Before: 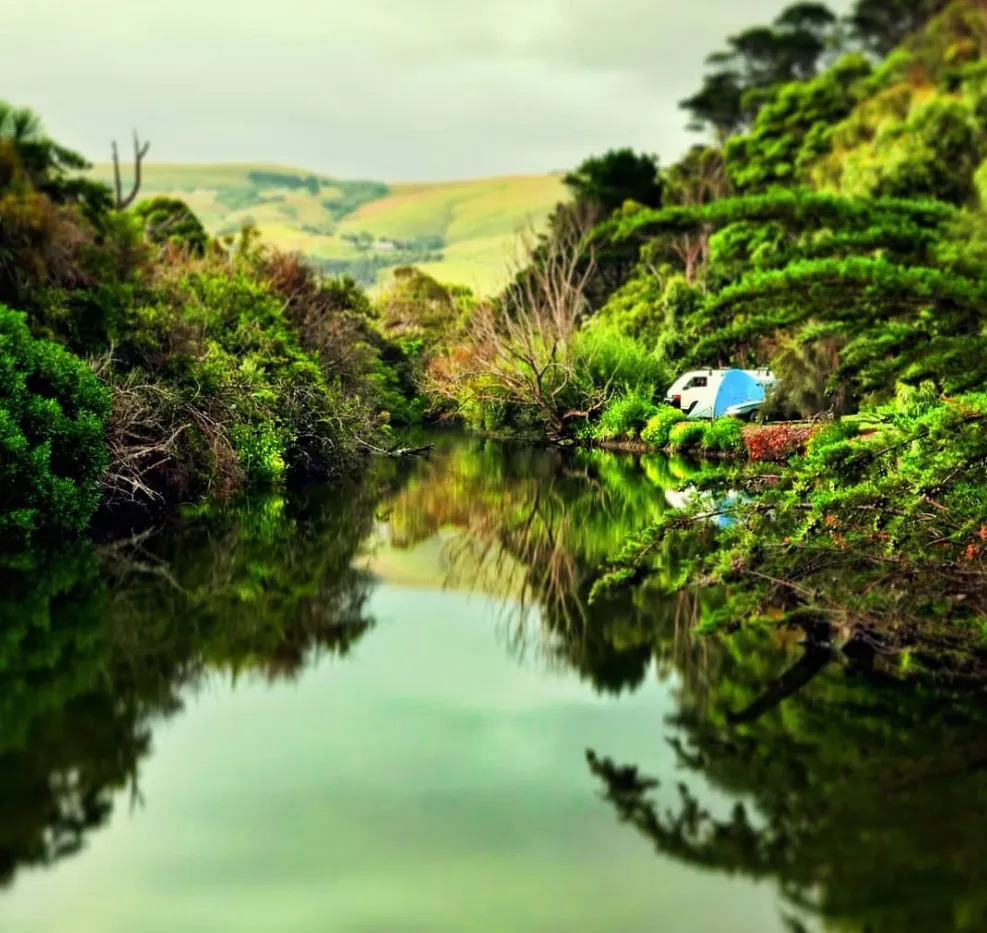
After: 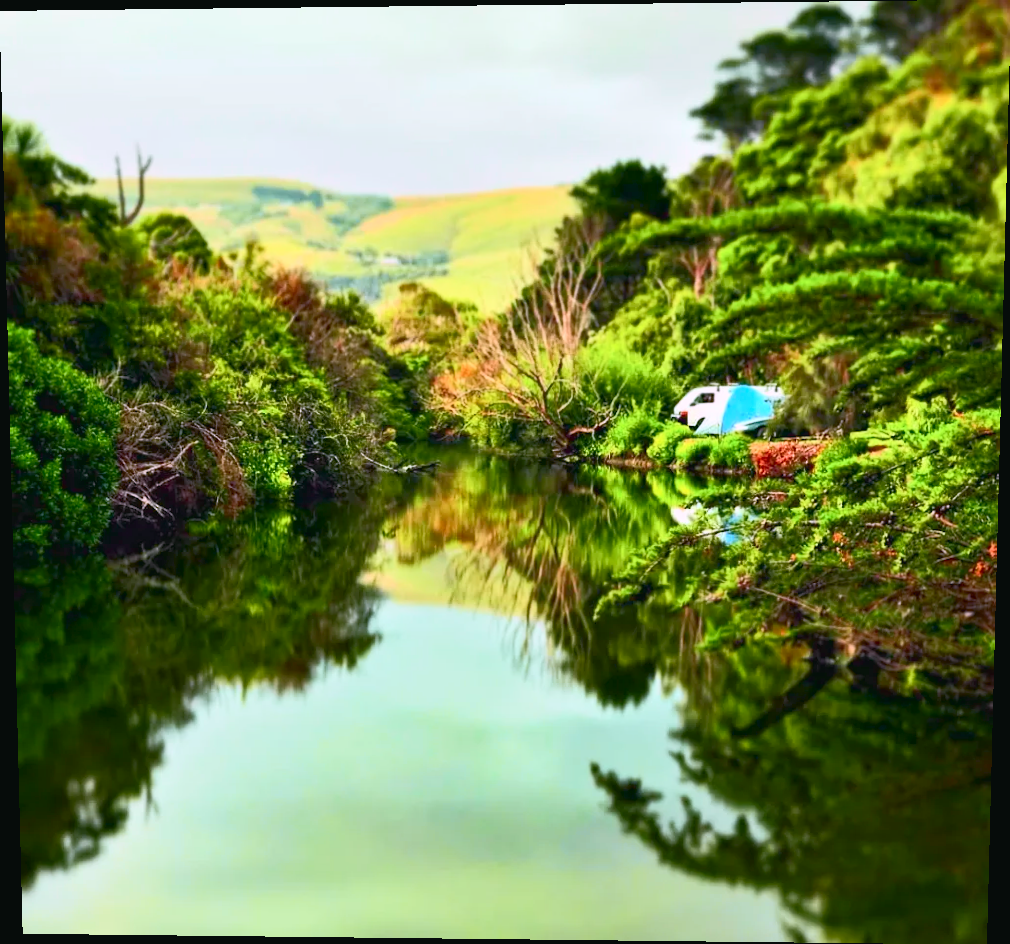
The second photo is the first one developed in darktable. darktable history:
rotate and perspective: lens shift (vertical) 0.048, lens shift (horizontal) -0.024, automatic cropping off
tone curve: curves: ch0 [(0, 0.028) (0.037, 0.05) (0.123, 0.108) (0.19, 0.164) (0.269, 0.247) (0.475, 0.533) (0.595, 0.695) (0.718, 0.823) (0.855, 0.913) (1, 0.982)]; ch1 [(0, 0) (0.243, 0.245) (0.427, 0.41) (0.493, 0.481) (0.505, 0.502) (0.536, 0.545) (0.56, 0.582) (0.611, 0.644) (0.769, 0.807) (1, 1)]; ch2 [(0, 0) (0.249, 0.216) (0.349, 0.321) (0.424, 0.442) (0.476, 0.483) (0.498, 0.499) (0.517, 0.519) (0.532, 0.55) (0.569, 0.608) (0.614, 0.661) (0.706, 0.75) (0.808, 0.809) (0.991, 0.968)], color space Lab, independent channels, preserve colors none
bloom: size 3%, threshold 100%, strength 0%
rgb curve: curves: ch0 [(0, 0) (0.072, 0.166) (0.217, 0.293) (0.414, 0.42) (1, 1)], compensate middle gray true, preserve colors basic power
white balance: red 1.042, blue 1.17
